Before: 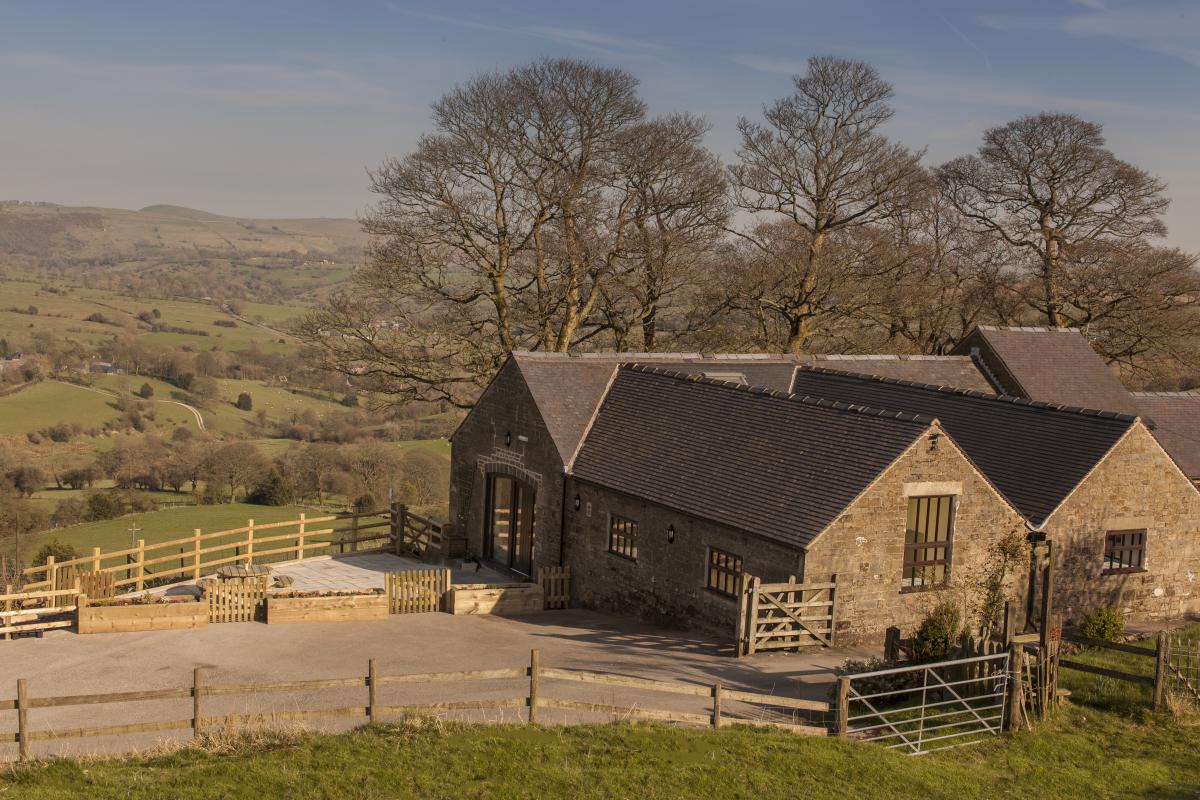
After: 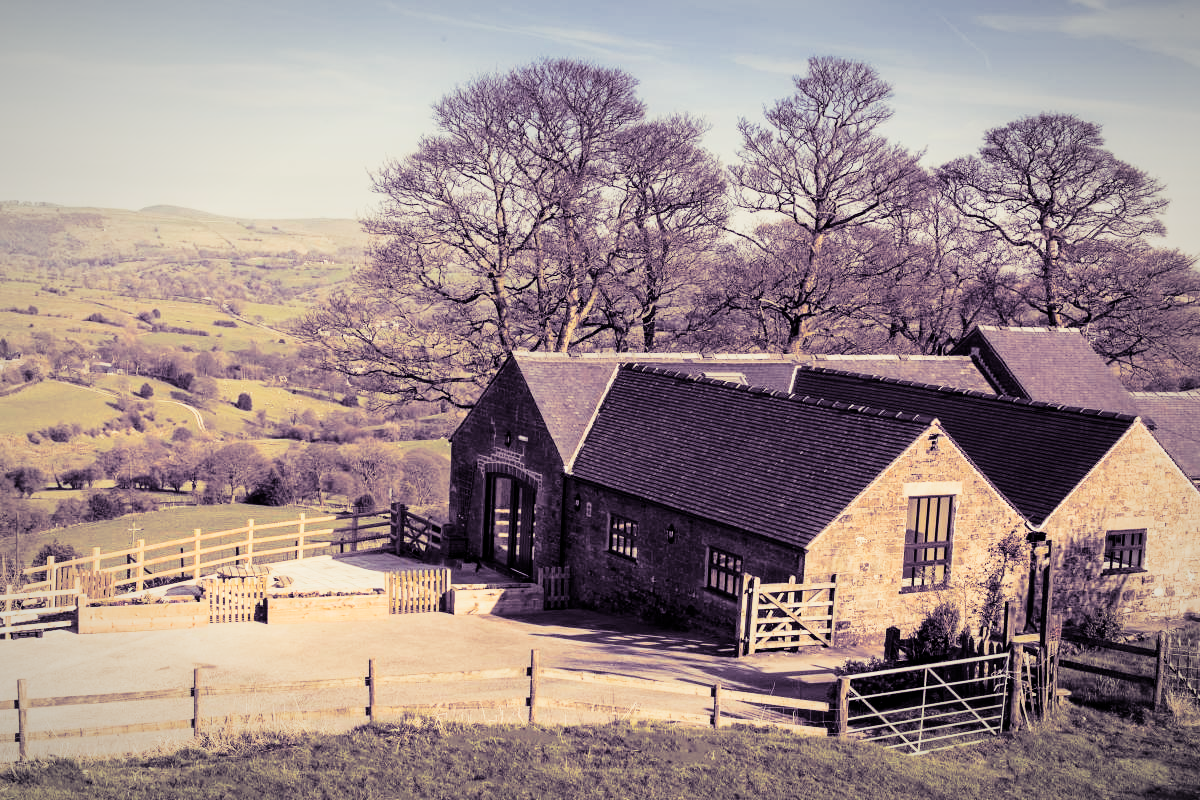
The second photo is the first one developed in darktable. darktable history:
color calibration: illuminant same as pipeline (D50), adaptation none (bypass)
white balance: emerald 1
tone curve: curves: ch0 [(0, 0) (0.078, 0) (0.241, 0.056) (0.59, 0.574) (0.802, 0.868) (1, 1)], color space Lab, linked channels, preserve colors none
filmic rgb: black relative exposure -16 EV, white relative exposure 4.97 EV, hardness 6.25
split-toning: shadows › hue 266.4°, shadows › saturation 0.4, highlights › hue 61.2°, highlights › saturation 0.3, compress 0%
exposure: black level correction 0, exposure 1.45 EV, compensate exposure bias true, compensate highlight preservation false
rotate and perspective: automatic cropping original format, crop left 0, crop top 0
vignetting: fall-off radius 70%, automatic ratio true
